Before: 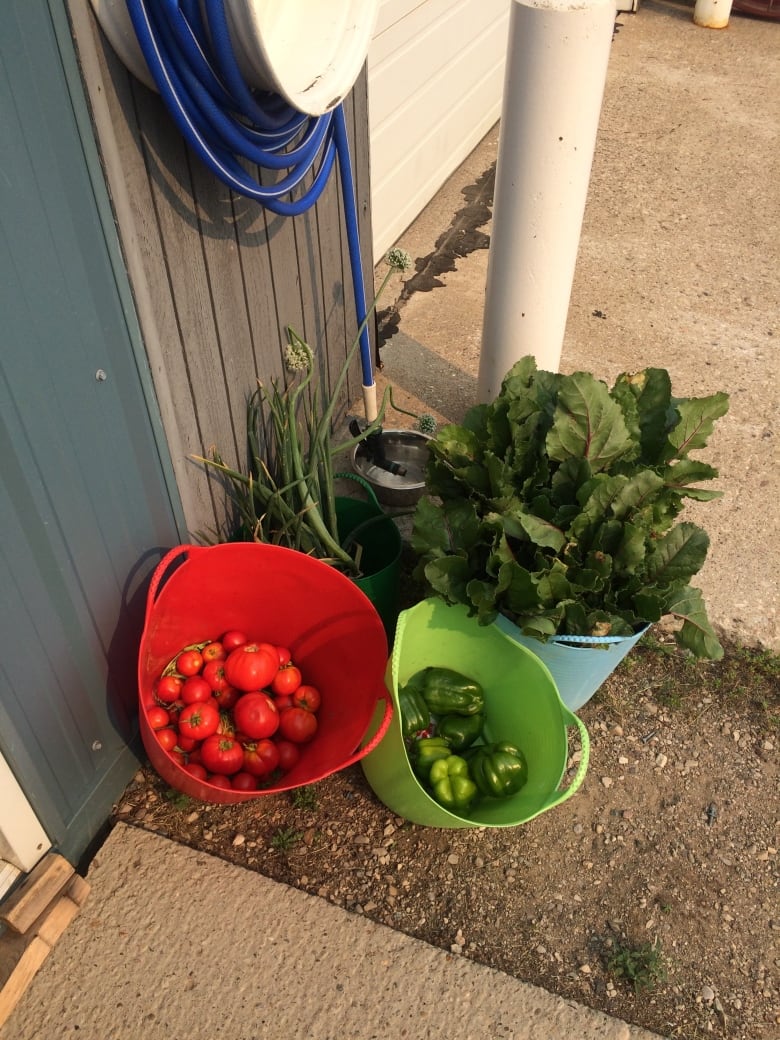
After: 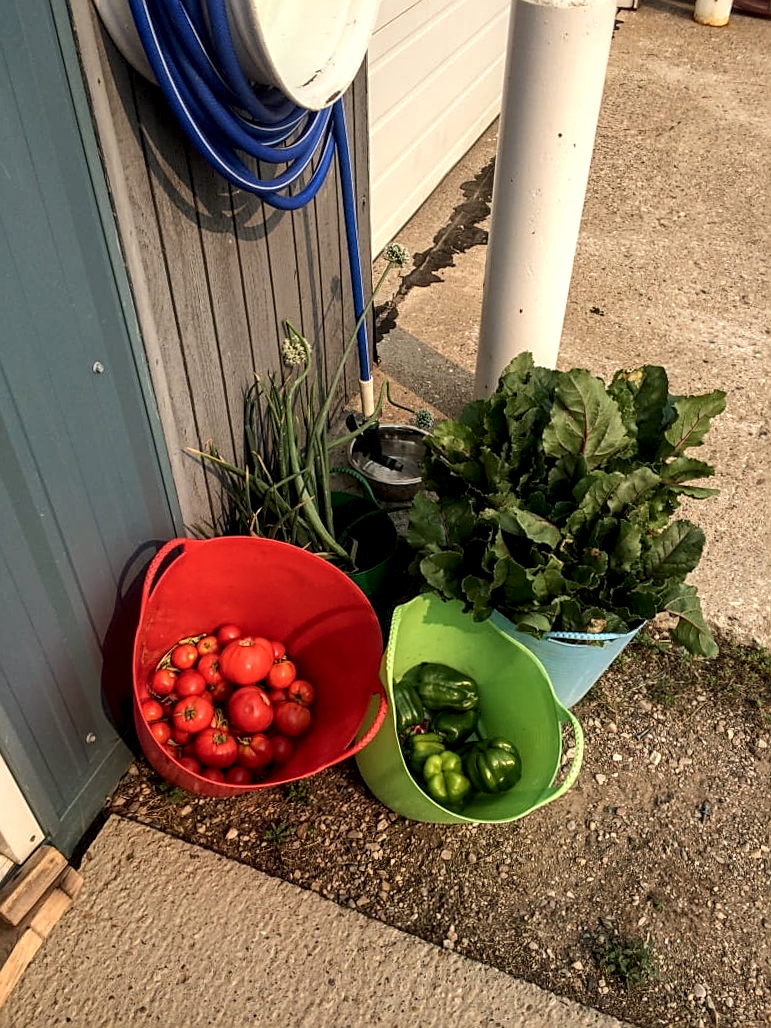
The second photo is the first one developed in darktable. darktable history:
sharpen: on, module defaults
crop and rotate: angle -0.5°
local contrast: detail 154%
